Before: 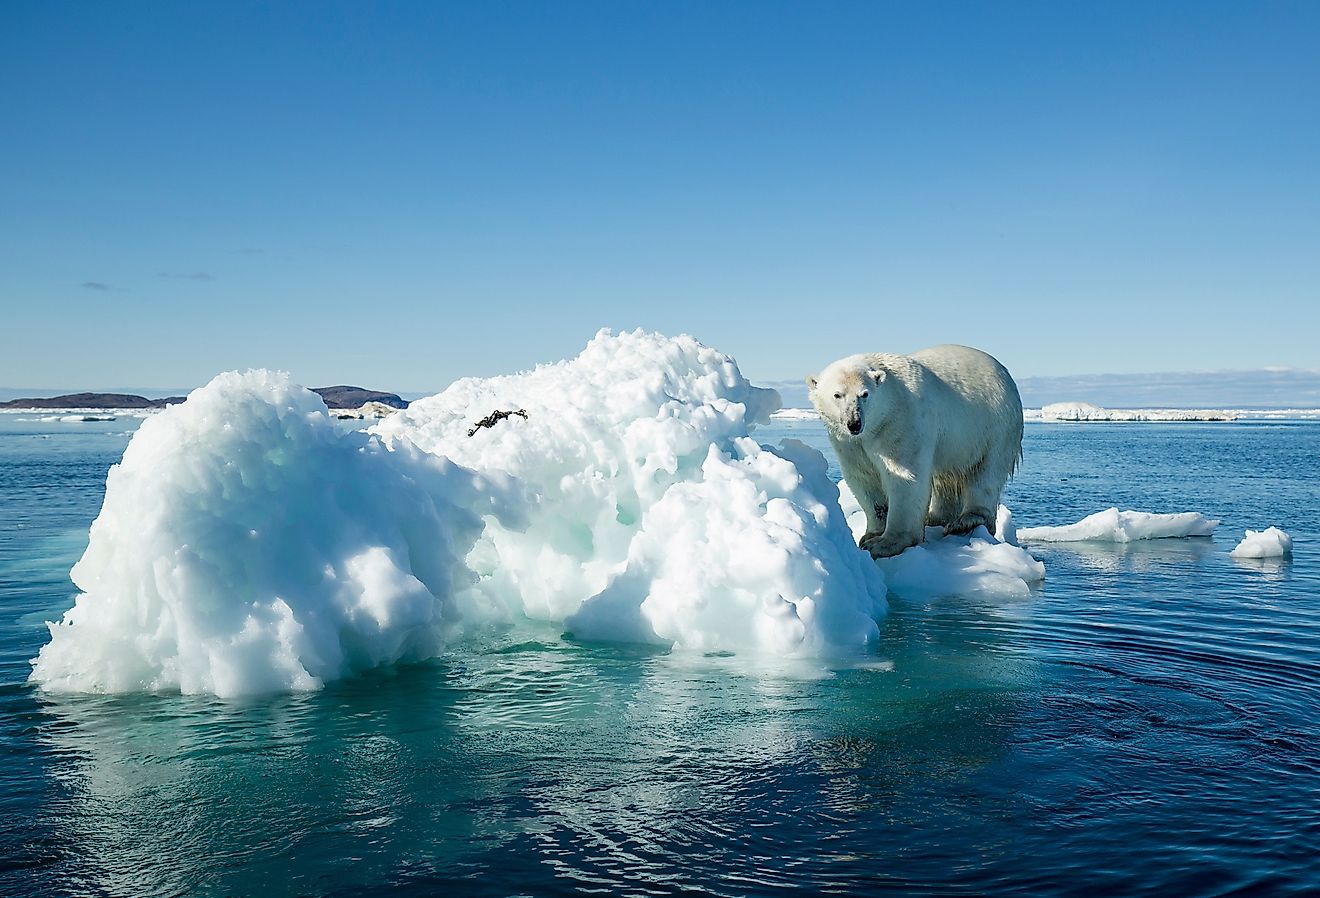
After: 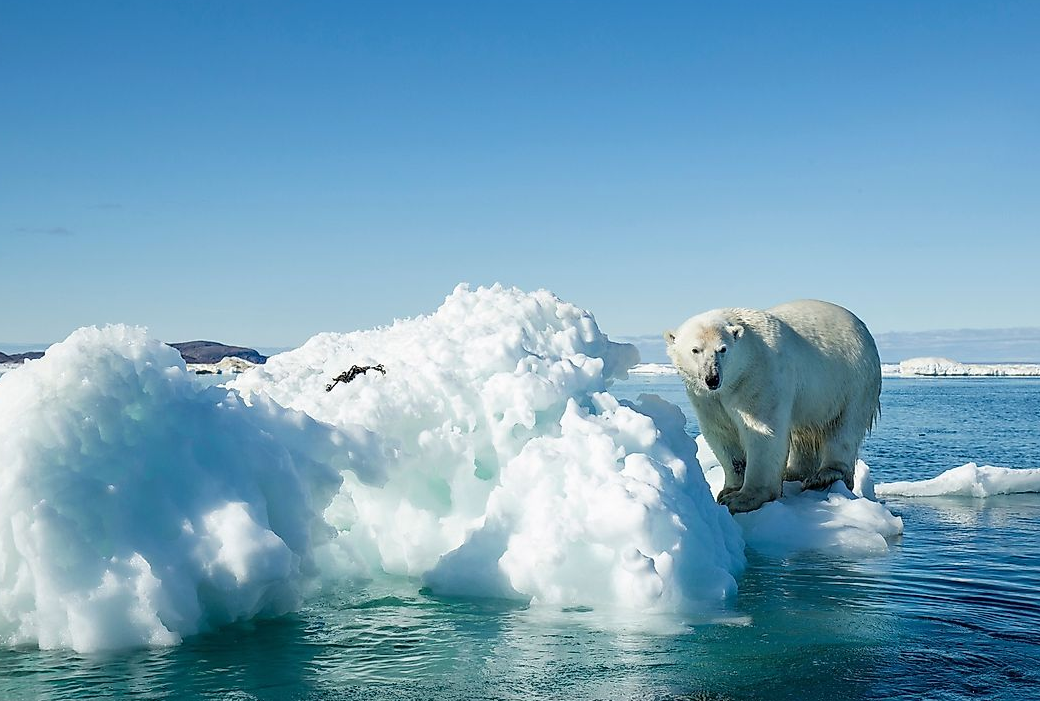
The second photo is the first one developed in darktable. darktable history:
crop and rotate: left 10.77%, top 5.1%, right 10.41%, bottom 16.76%
tone equalizer: on, module defaults
